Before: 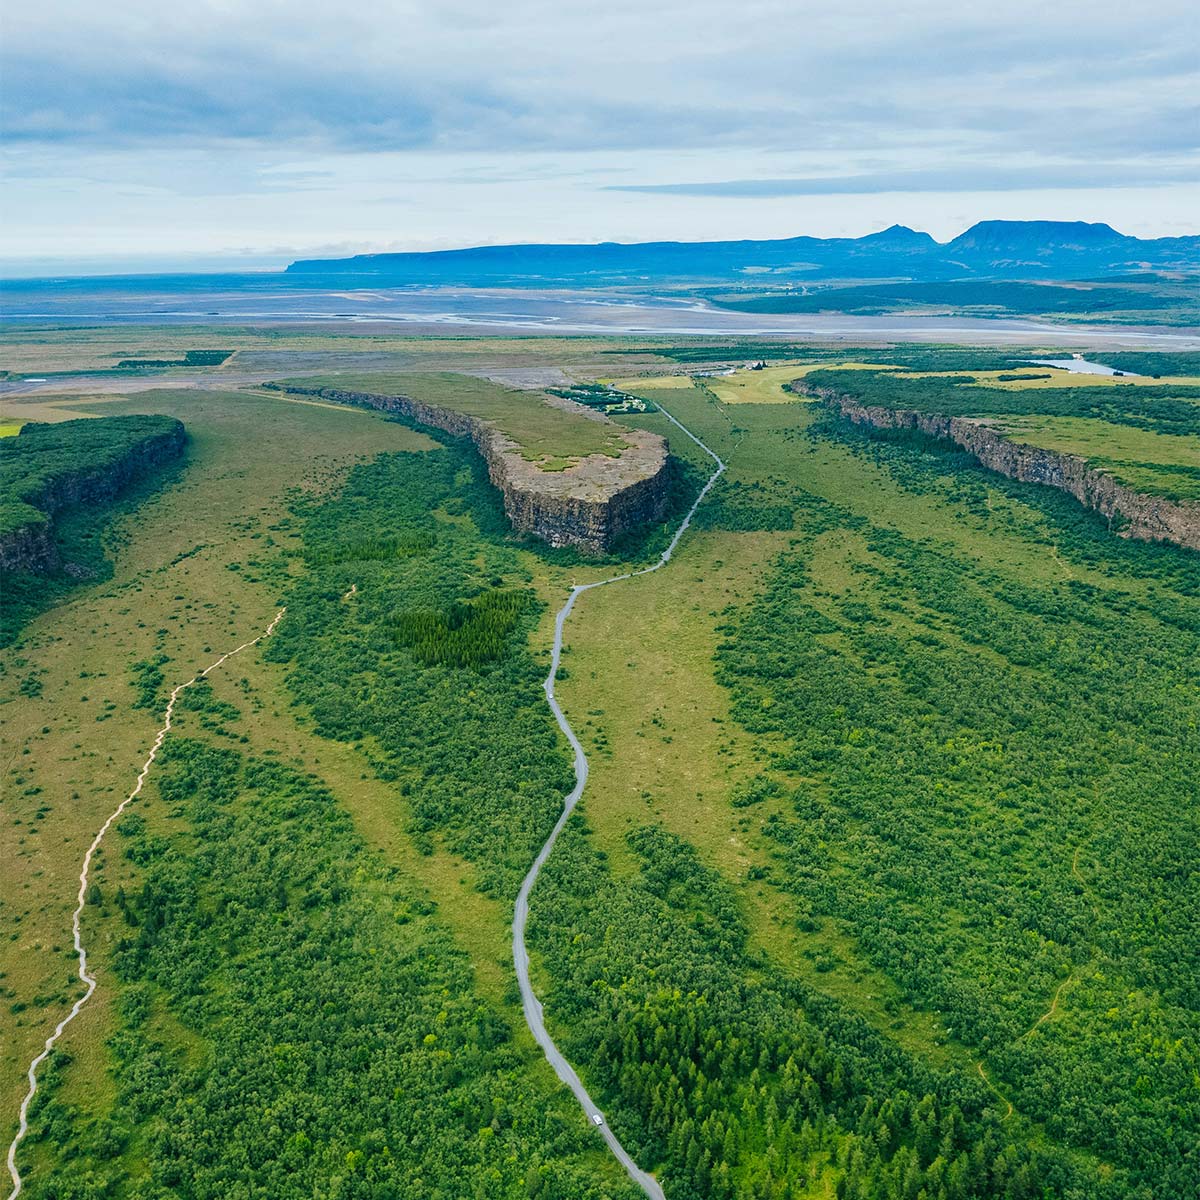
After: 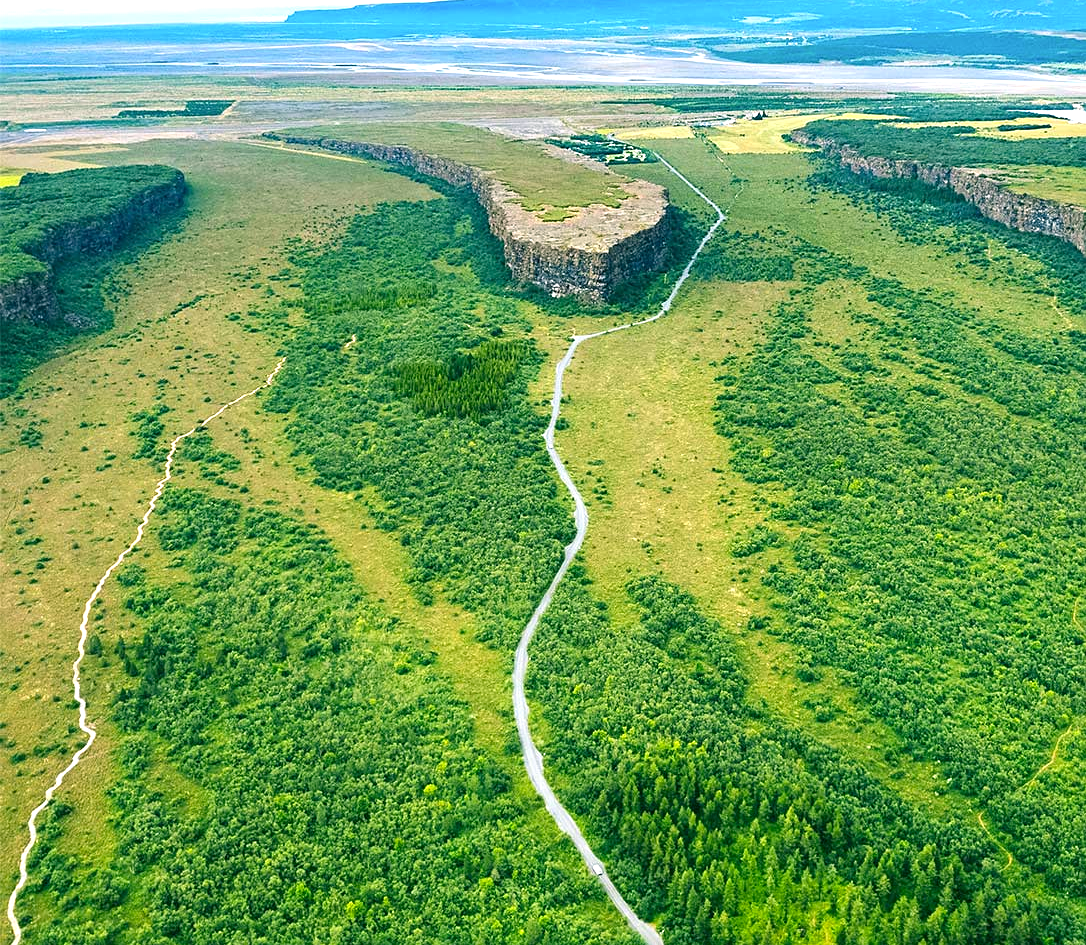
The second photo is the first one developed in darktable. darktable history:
crop: top 20.916%, right 9.437%, bottom 0.316%
sharpen: amount 0.2
color correction: highlights a* 4.02, highlights b* 4.98, shadows a* -7.55, shadows b* 4.98
exposure: black level correction 0, exposure 1 EV, compensate highlight preservation false
